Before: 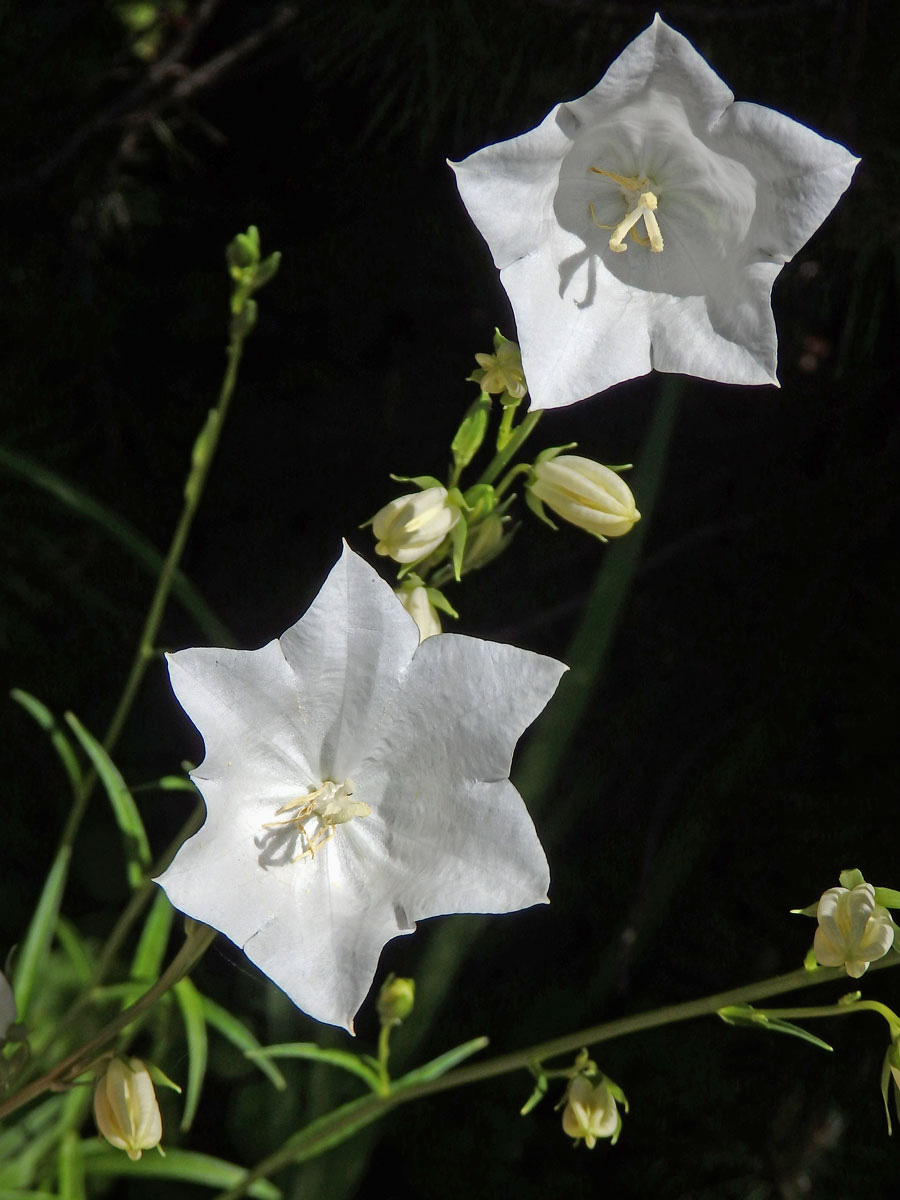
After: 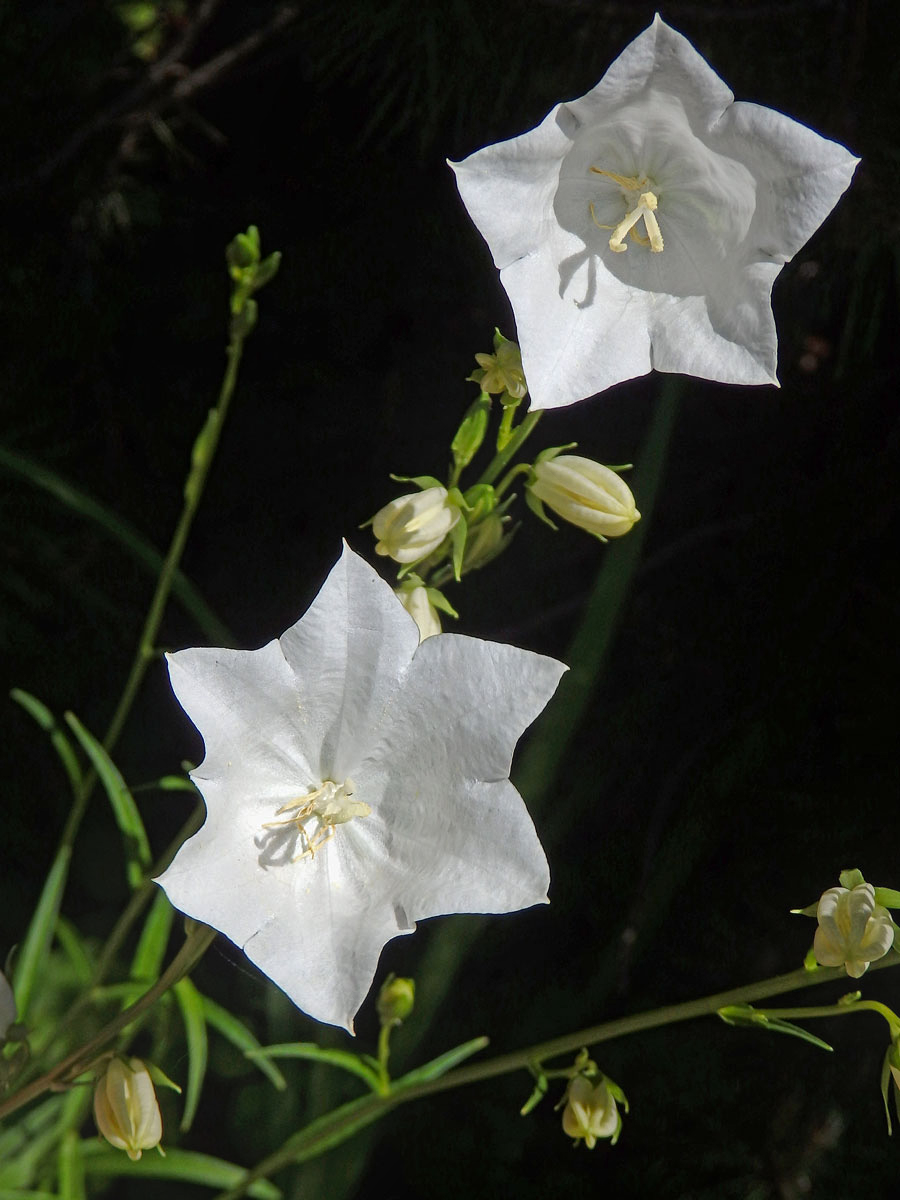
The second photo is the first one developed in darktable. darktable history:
local contrast: highlights 104%, shadows 97%, detail 119%, midtone range 0.2
contrast equalizer: octaves 7, y [[0.439, 0.44, 0.442, 0.457, 0.493, 0.498], [0.5 ×6], [0.5 ×6], [0 ×6], [0 ×6]]
